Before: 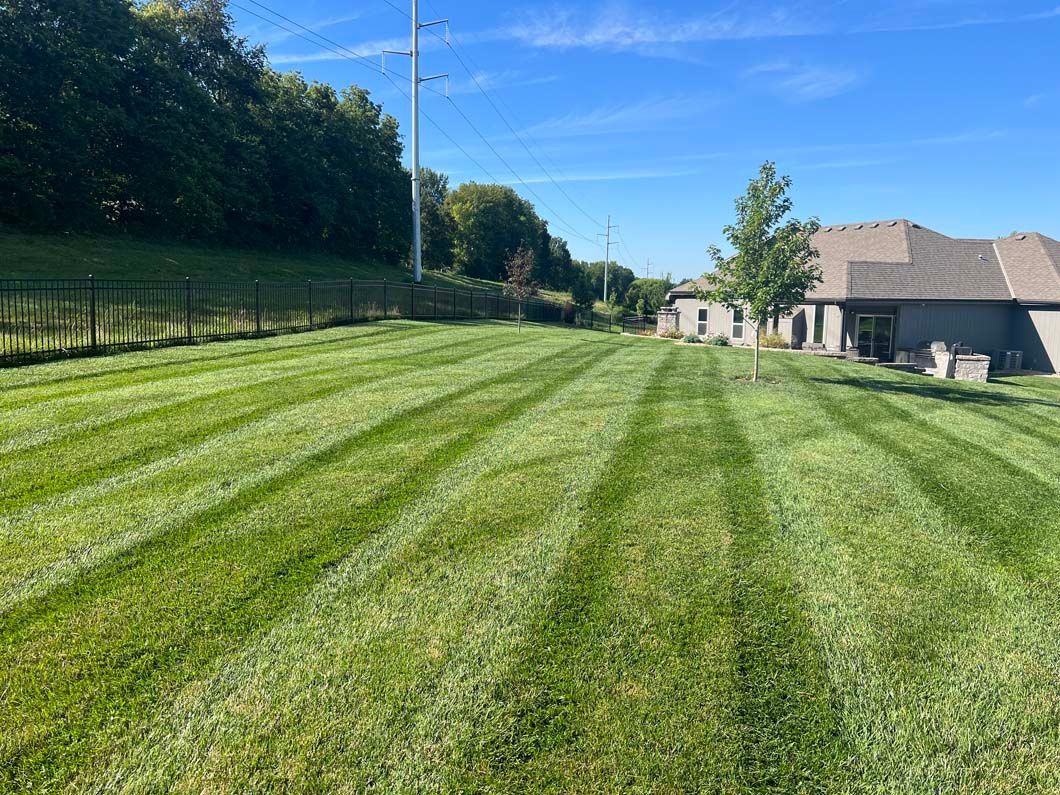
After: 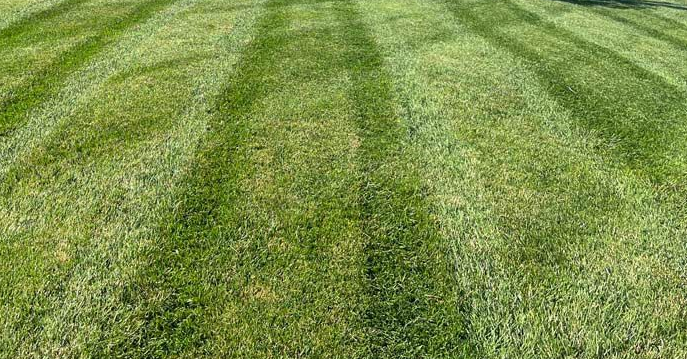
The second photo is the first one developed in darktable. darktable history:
crop and rotate: left 35.169%, top 50.034%, bottom 4.774%
